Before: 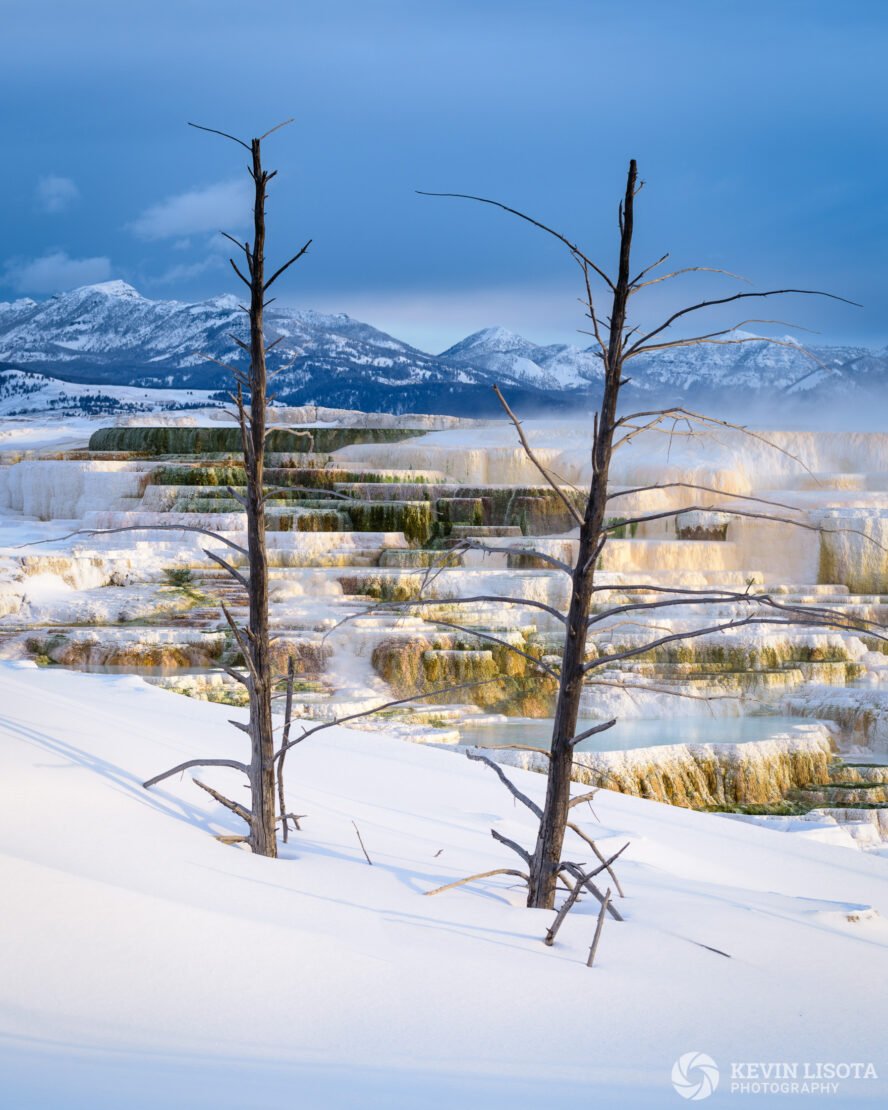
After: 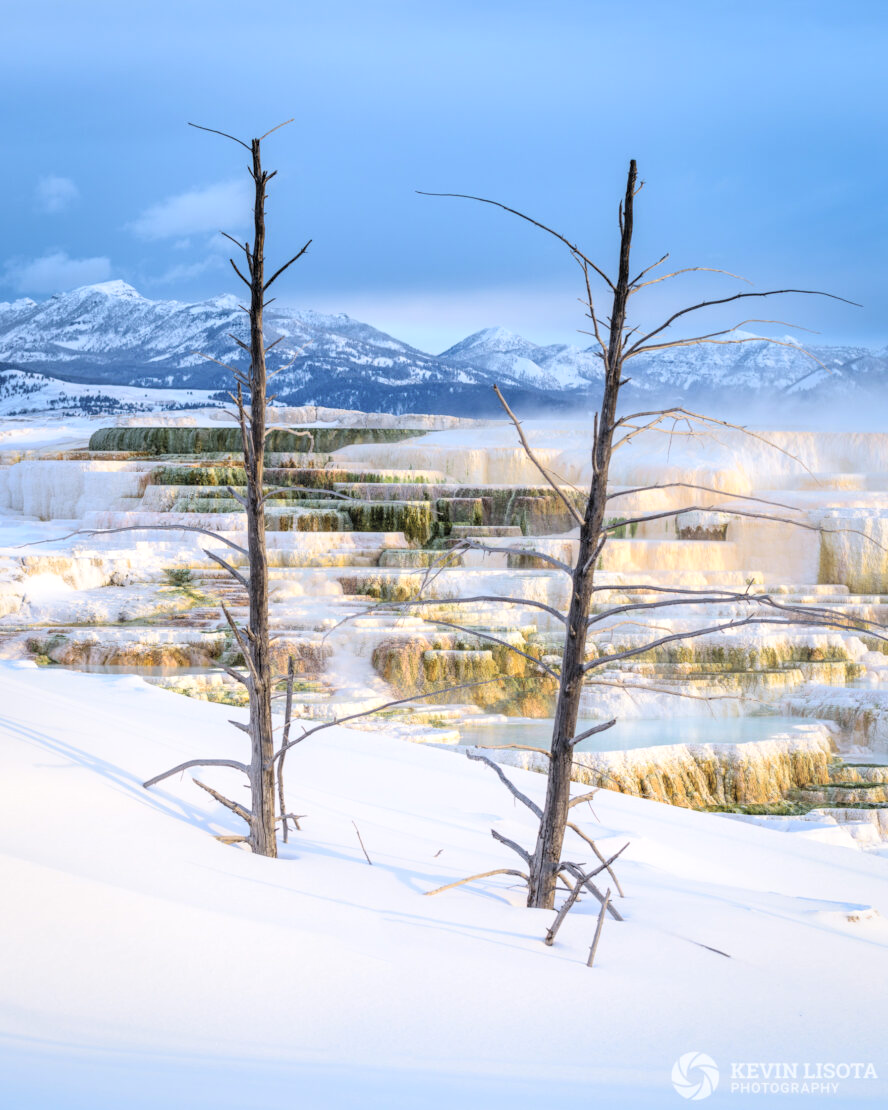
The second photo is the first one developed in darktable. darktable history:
local contrast: on, module defaults
global tonemap: drago (0.7, 100)
